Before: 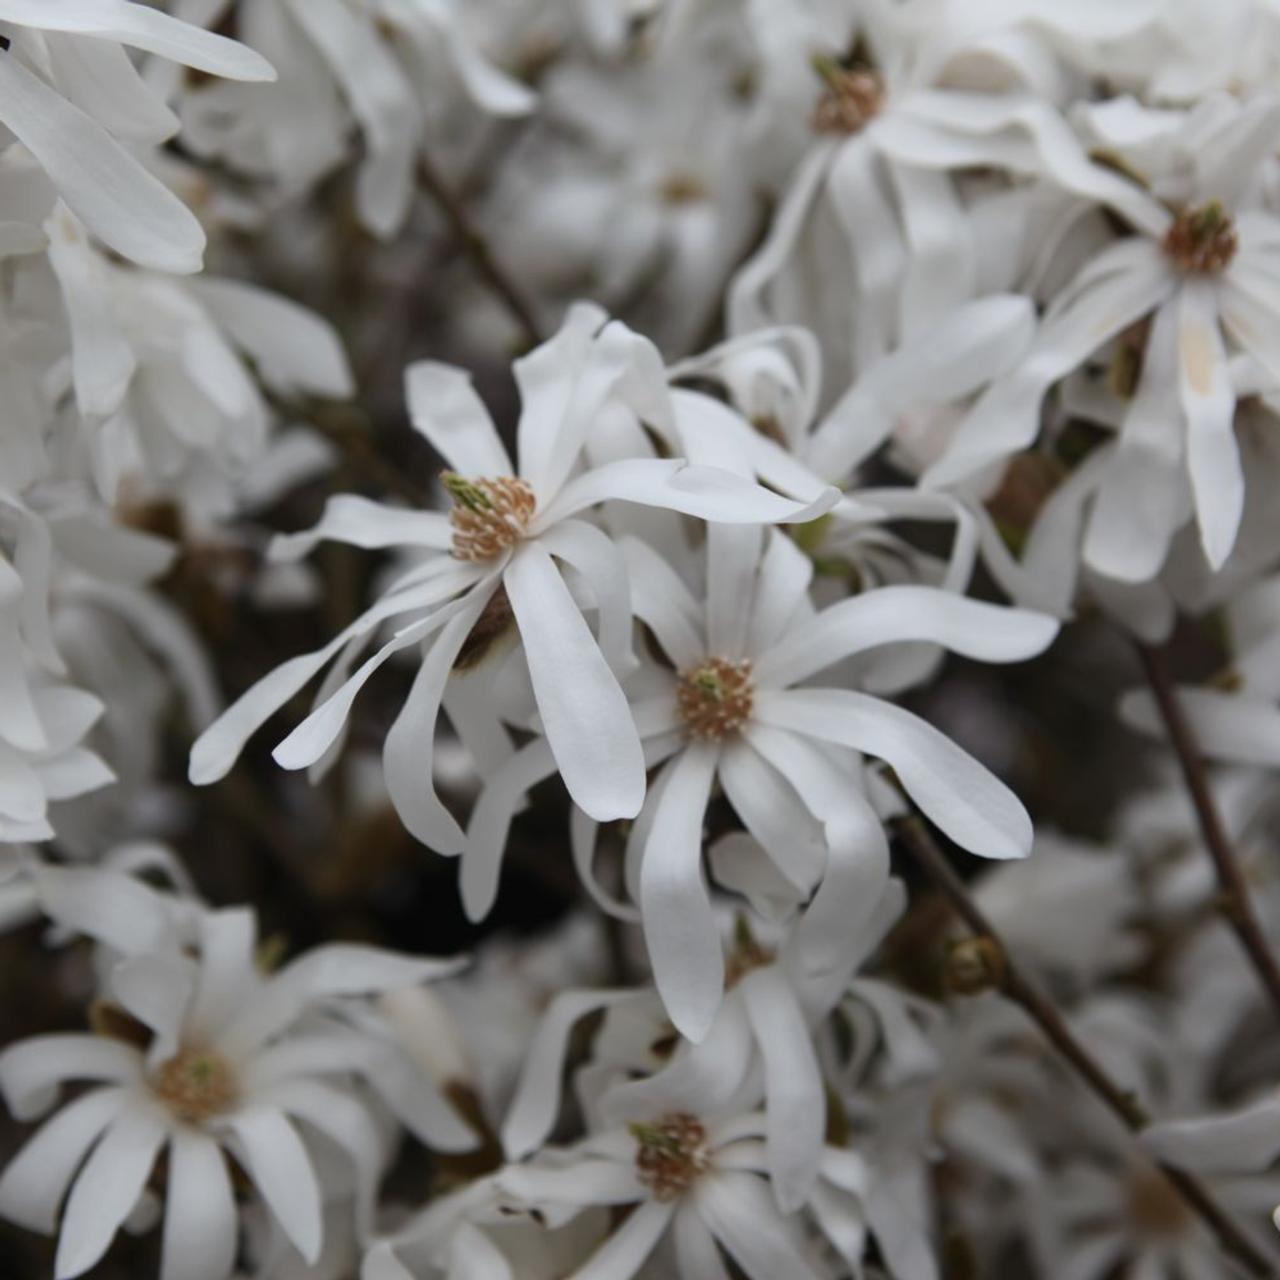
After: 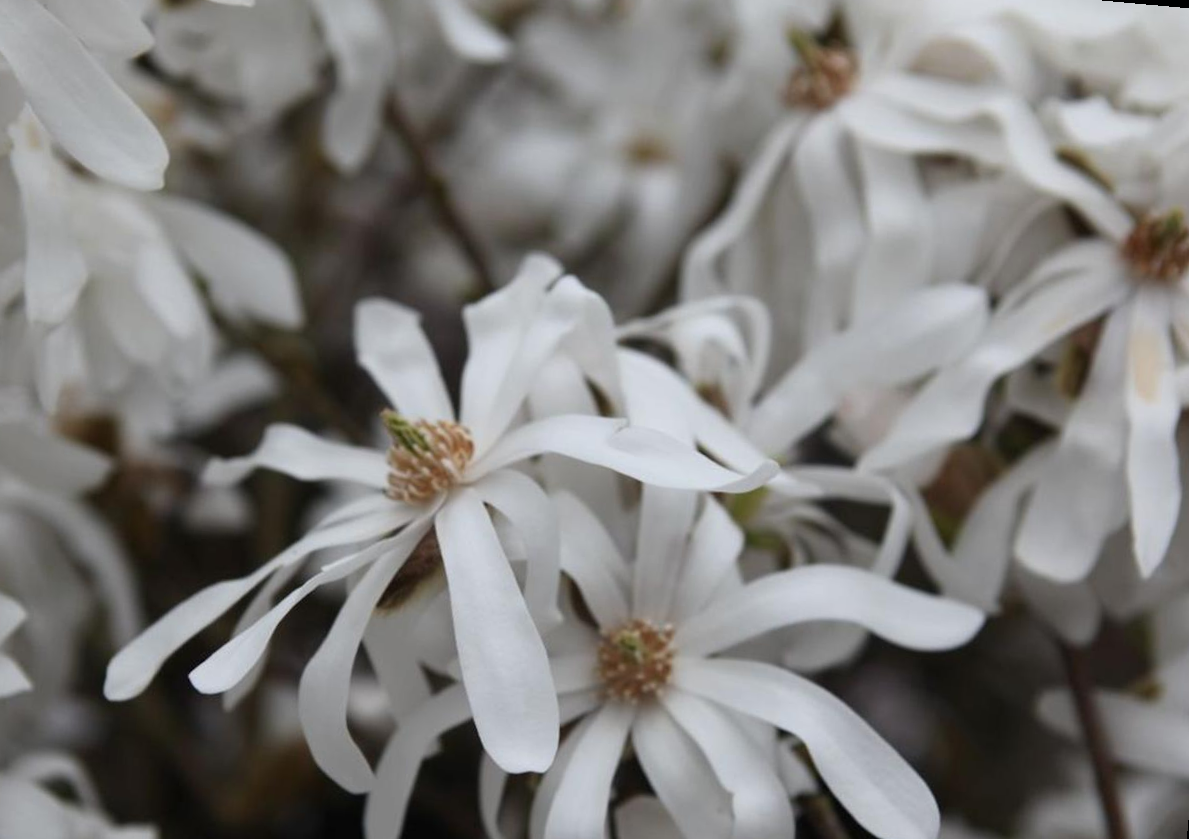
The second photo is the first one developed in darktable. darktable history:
rotate and perspective: rotation 5.12°, automatic cropping off
crop and rotate: left 9.345%, top 7.22%, right 4.982%, bottom 32.331%
